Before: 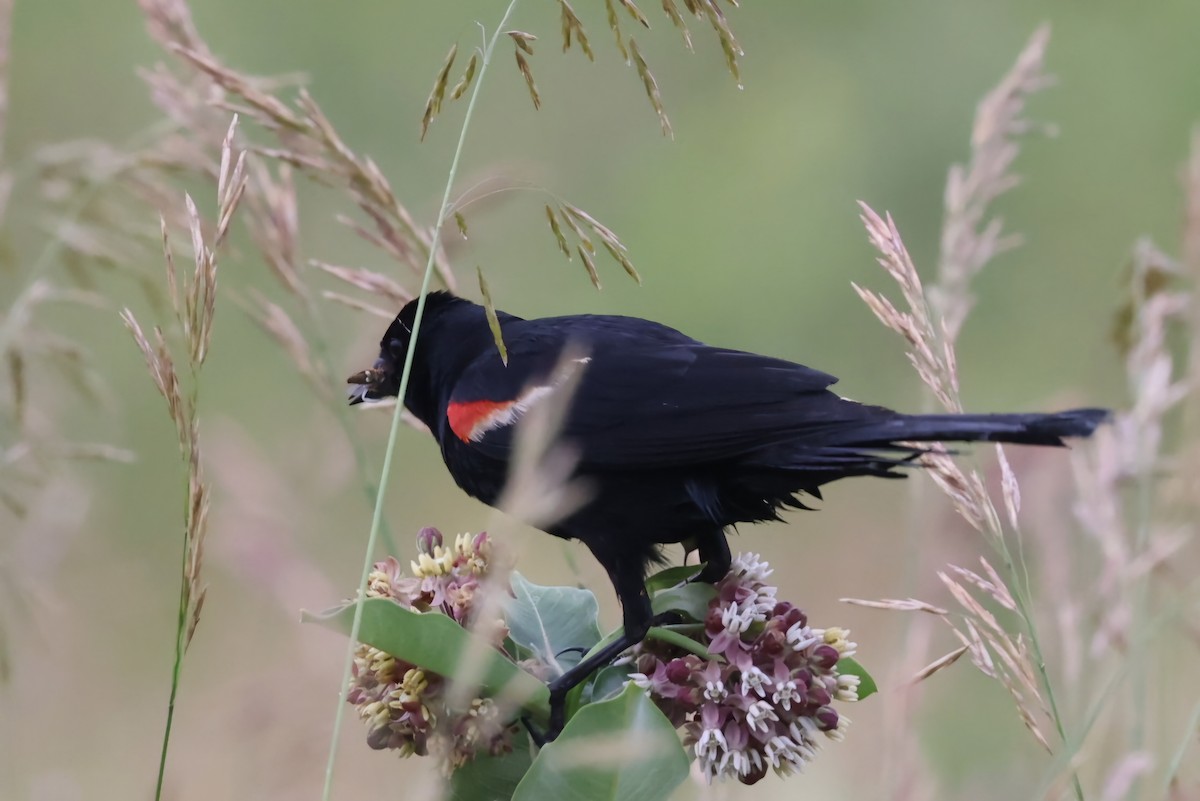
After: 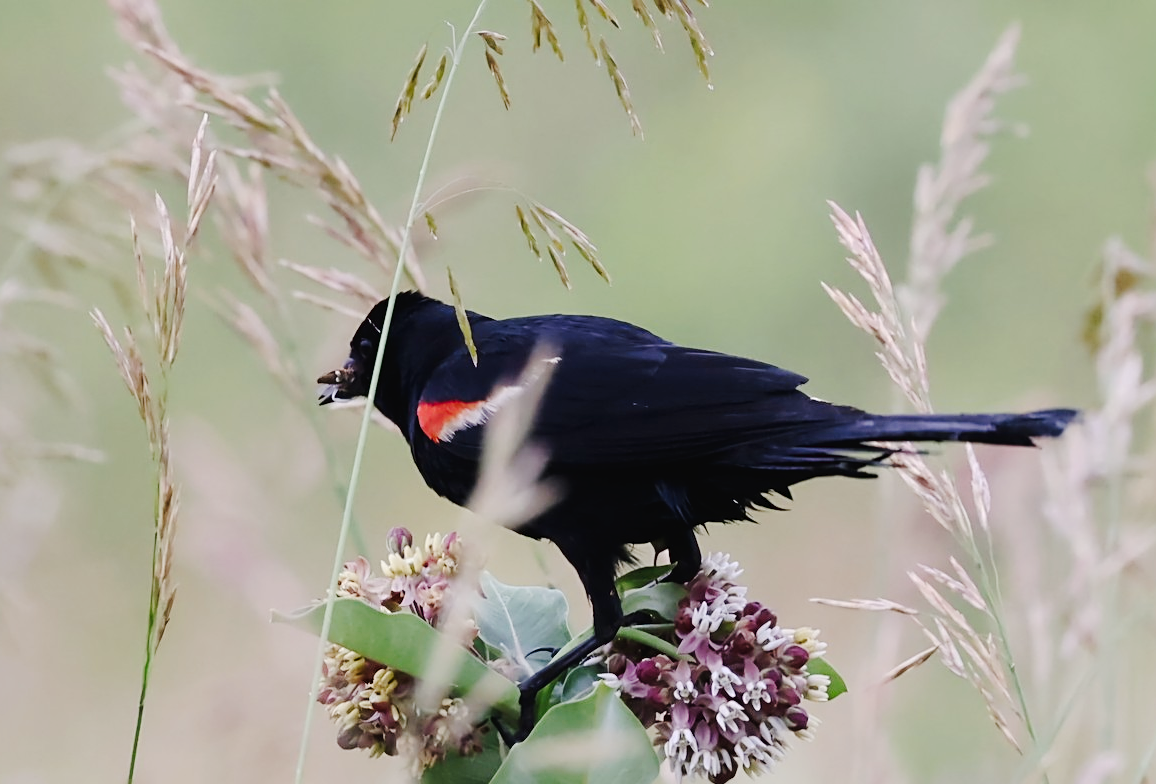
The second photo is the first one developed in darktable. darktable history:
contrast brightness saturation: saturation -0.068
crop and rotate: left 2.572%, right 1.014%, bottom 2.058%
tone curve: curves: ch0 [(0, 0) (0.003, 0.019) (0.011, 0.021) (0.025, 0.023) (0.044, 0.026) (0.069, 0.037) (0.1, 0.059) (0.136, 0.088) (0.177, 0.138) (0.224, 0.199) (0.277, 0.279) (0.335, 0.376) (0.399, 0.481) (0.468, 0.581) (0.543, 0.658) (0.623, 0.735) (0.709, 0.8) (0.801, 0.861) (0.898, 0.928) (1, 1)], preserve colors none
sharpen: on, module defaults
